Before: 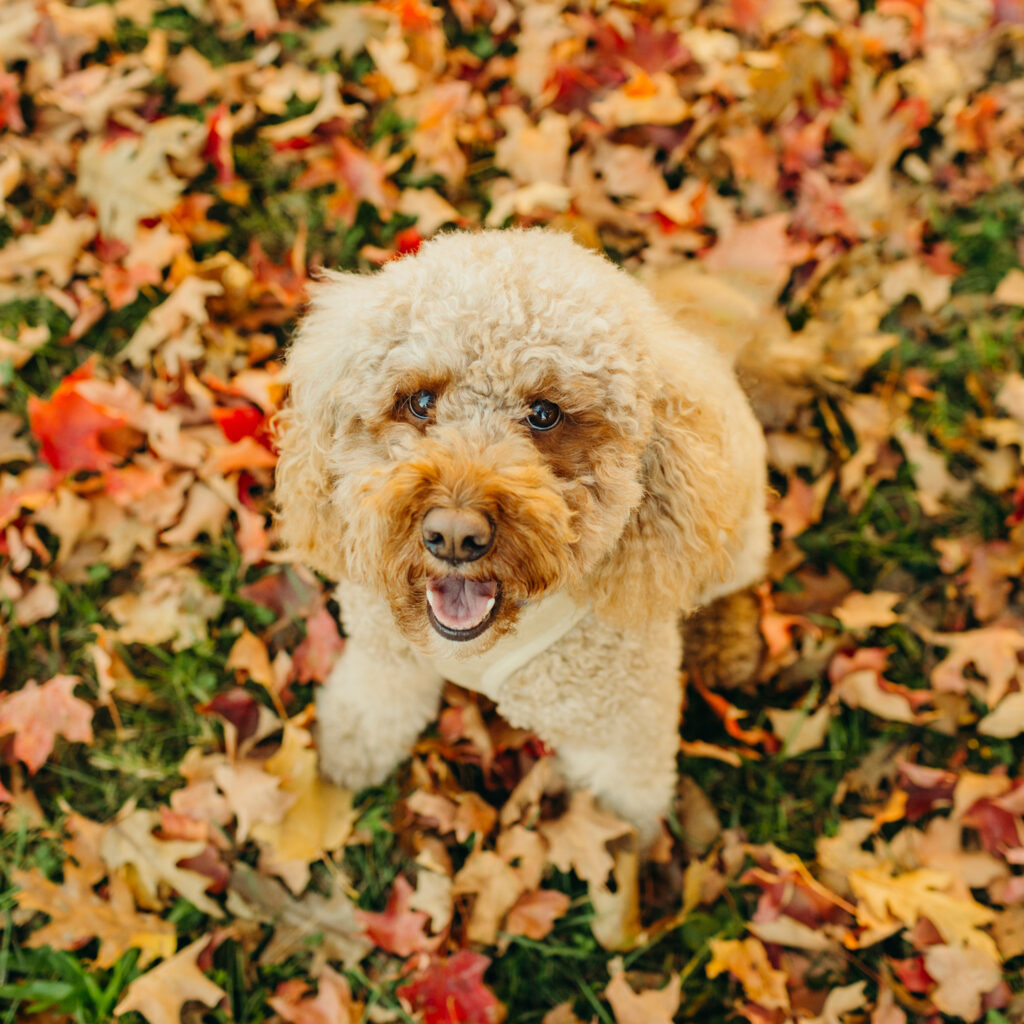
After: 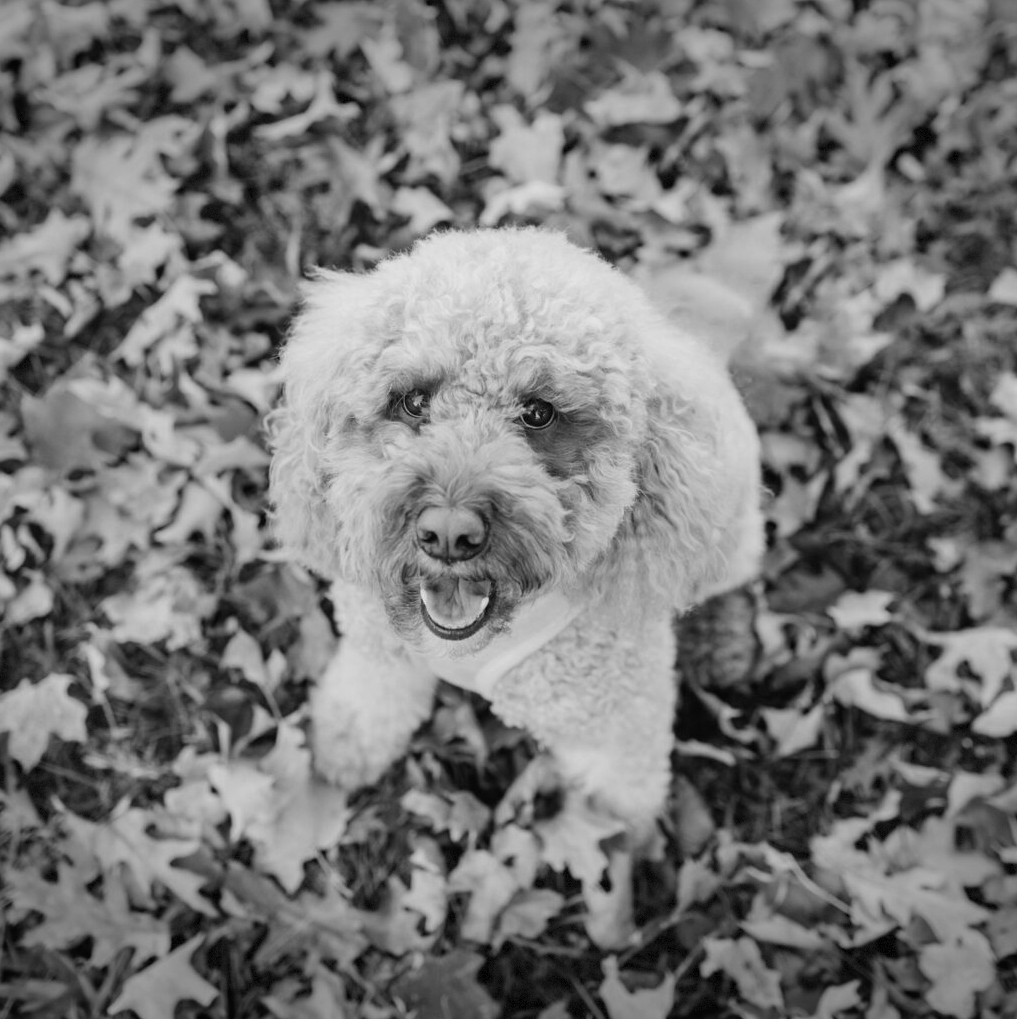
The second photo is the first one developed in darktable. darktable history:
crop and rotate: left 0.614%, top 0.179%, bottom 0.309%
monochrome: on, module defaults
vignetting: fall-off start 100%, brightness -0.406, saturation -0.3, width/height ratio 1.324, dithering 8-bit output, unbound false
